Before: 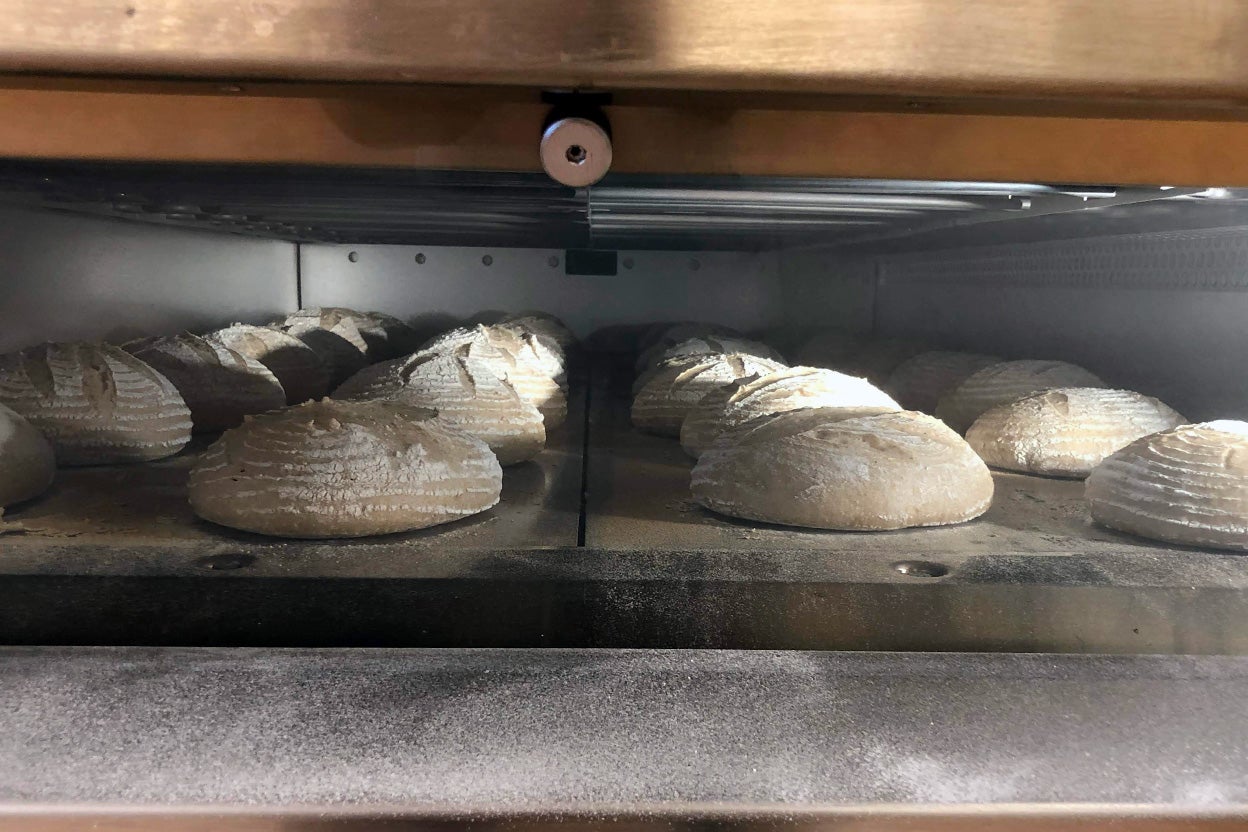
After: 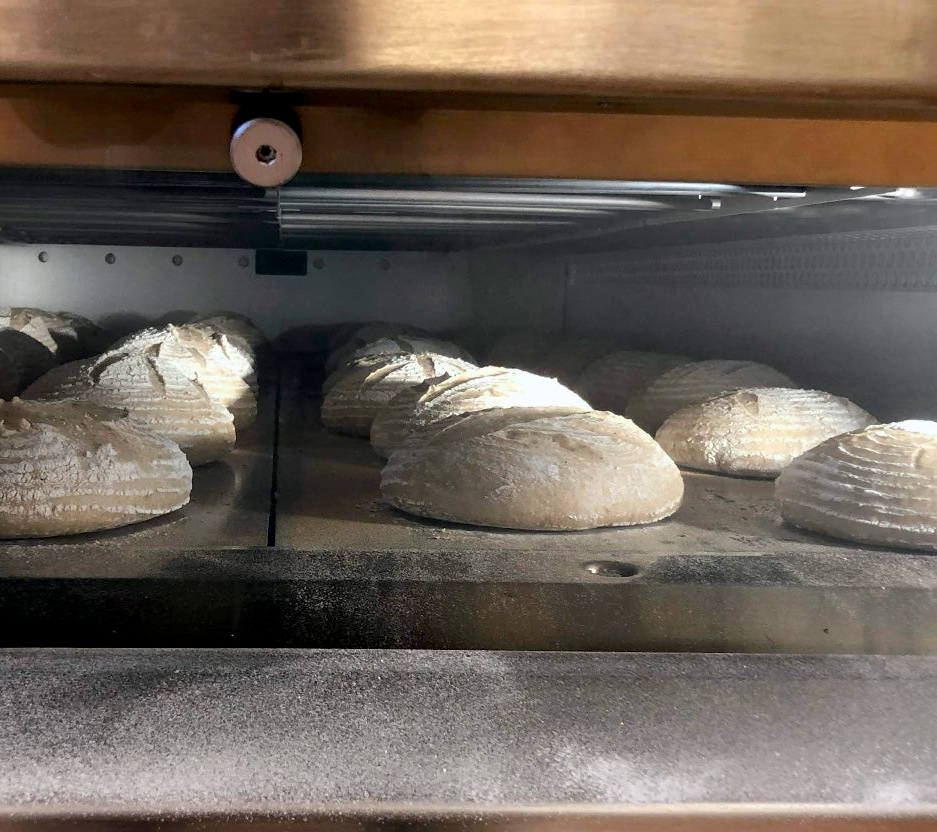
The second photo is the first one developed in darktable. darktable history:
crop and rotate: left 24.889%
exposure: black level correction 0.005, exposure 0.015 EV, compensate highlight preservation false
